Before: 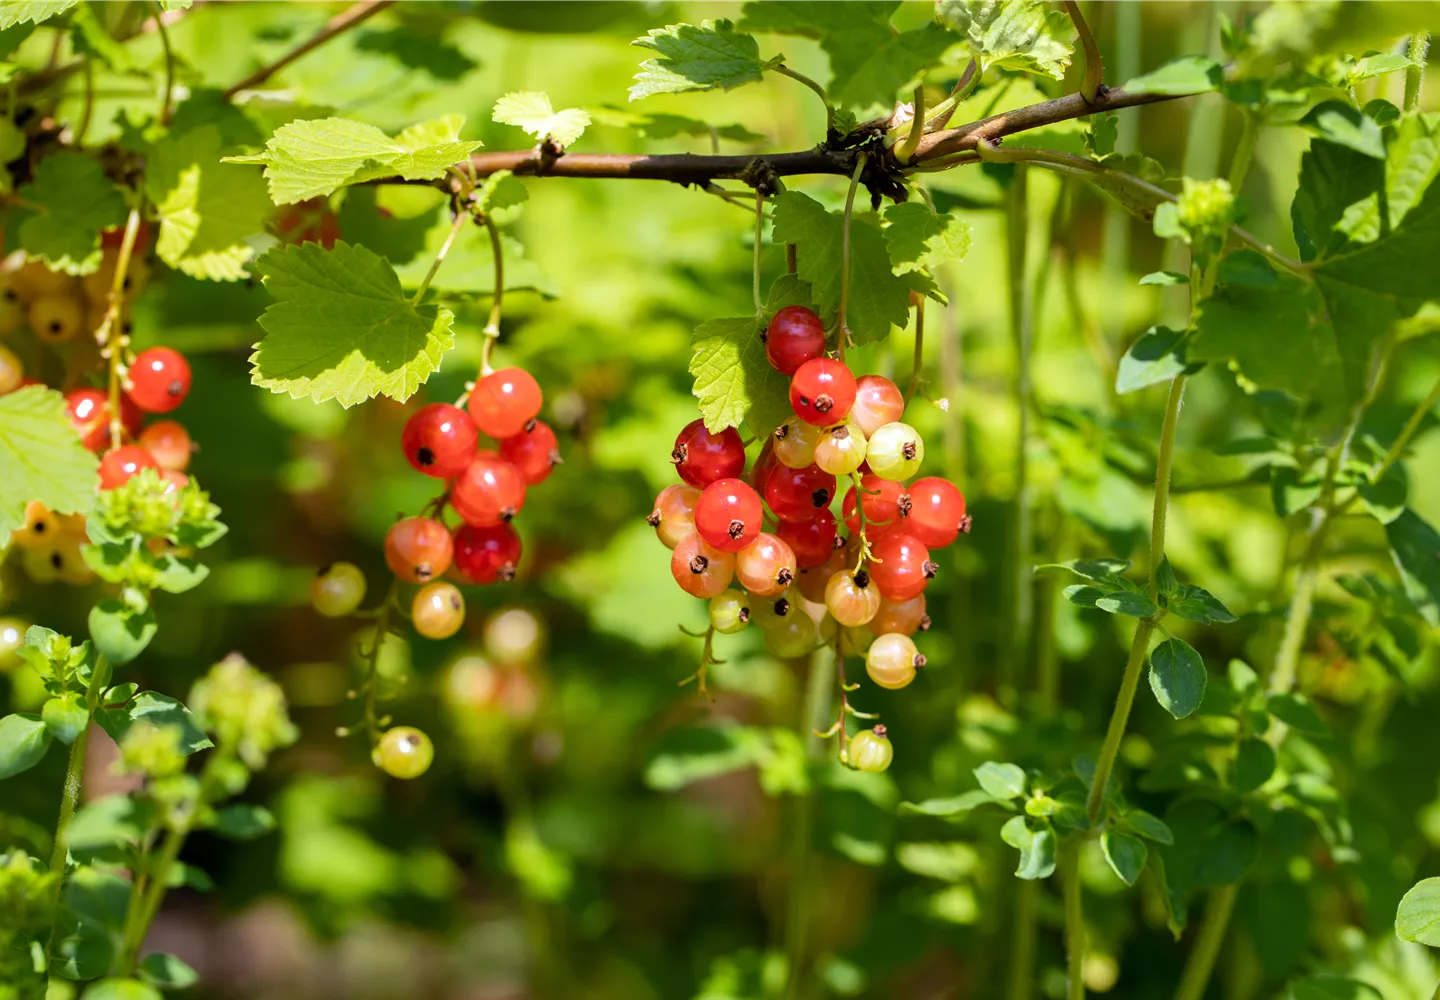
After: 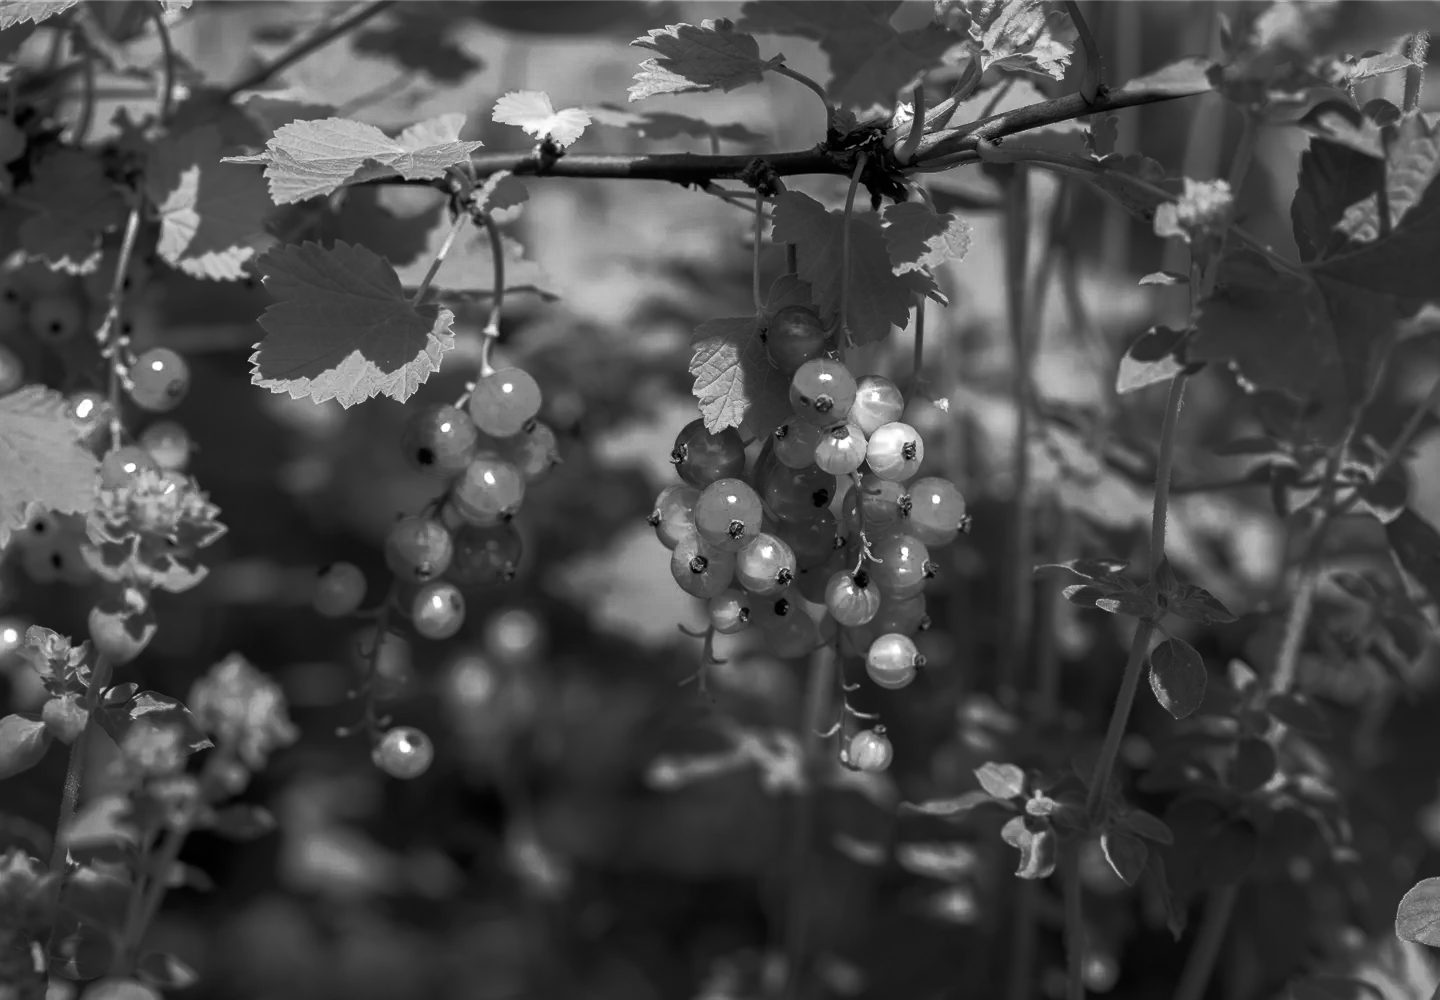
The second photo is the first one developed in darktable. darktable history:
shadows and highlights: shadows -40.92, highlights 64.71, soften with gaussian
color zones: curves: ch0 [(0, 0.613) (0.01, 0.613) (0.245, 0.448) (0.498, 0.529) (0.642, 0.665) (0.879, 0.777) (0.99, 0.613)]; ch1 [(0, 0) (0.143, 0) (0.286, 0) (0.429, 0) (0.571, 0) (0.714, 0) (0.857, 0)]
base curve: curves: ch0 [(0, 0) (0.564, 0.291) (0.802, 0.731) (1, 1)], preserve colors none
